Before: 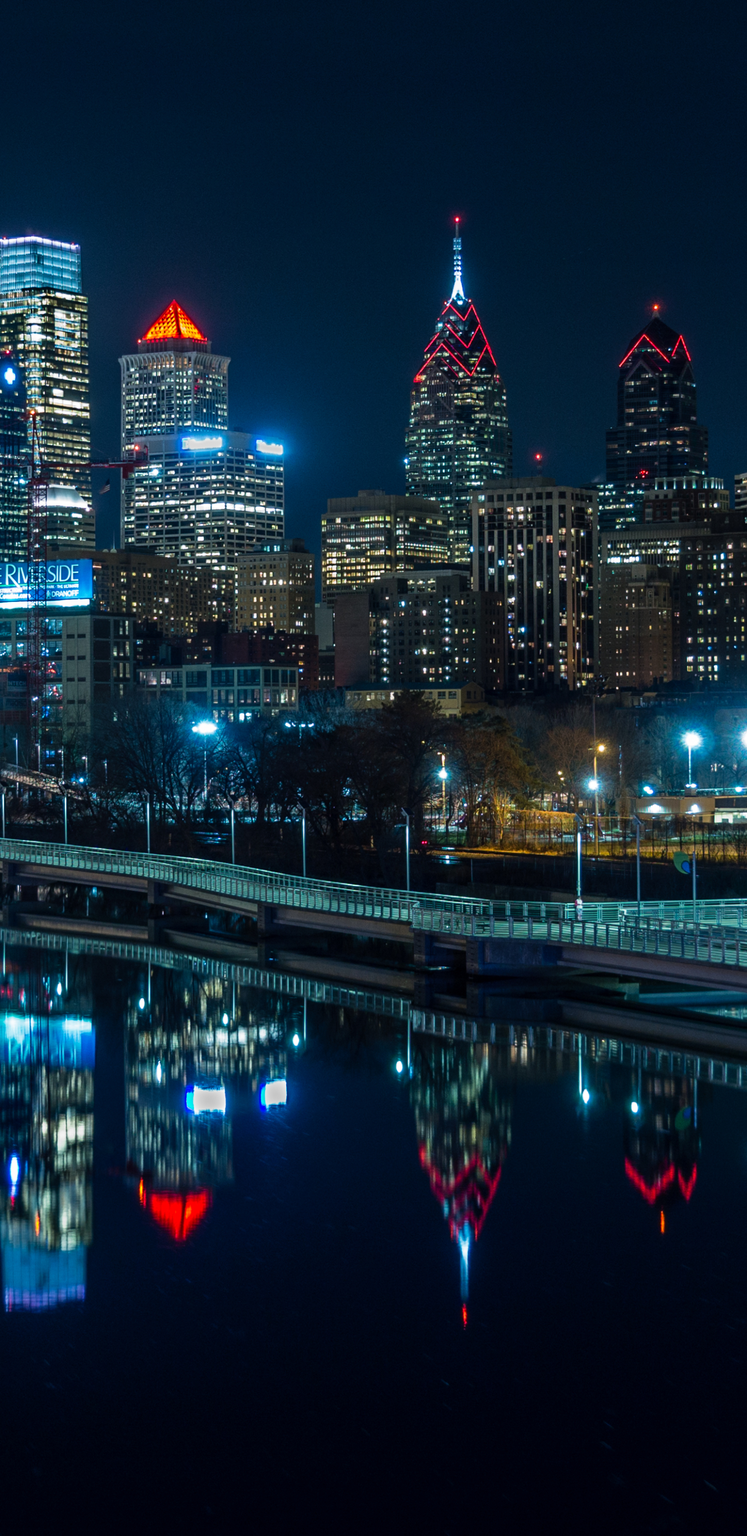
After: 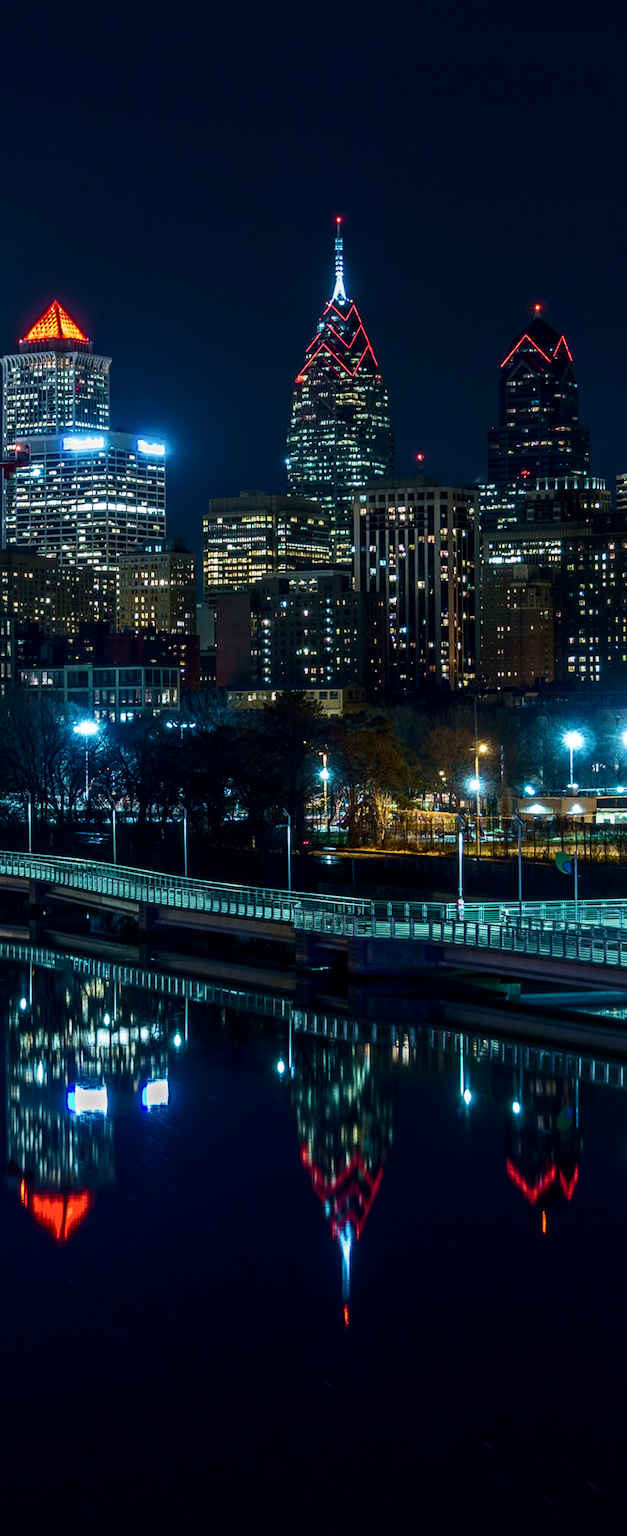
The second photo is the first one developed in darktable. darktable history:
velvia: on, module defaults
contrast brightness saturation: contrast 0.287
crop: left 15.939%
local contrast: detail 130%
base curve: curves: ch0 [(0, 0) (0.235, 0.266) (0.503, 0.496) (0.786, 0.72) (1, 1)], preserve colors none
